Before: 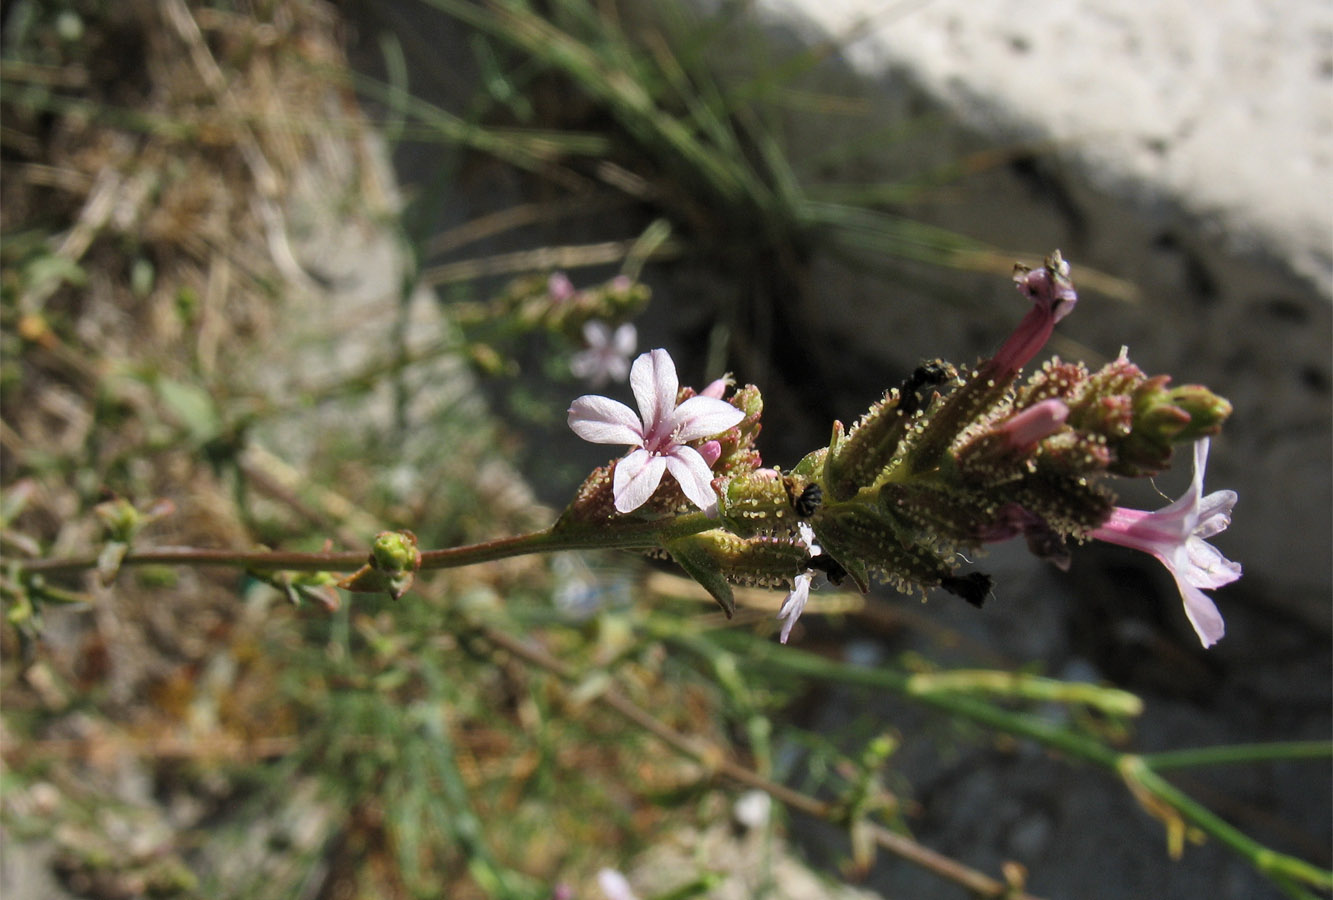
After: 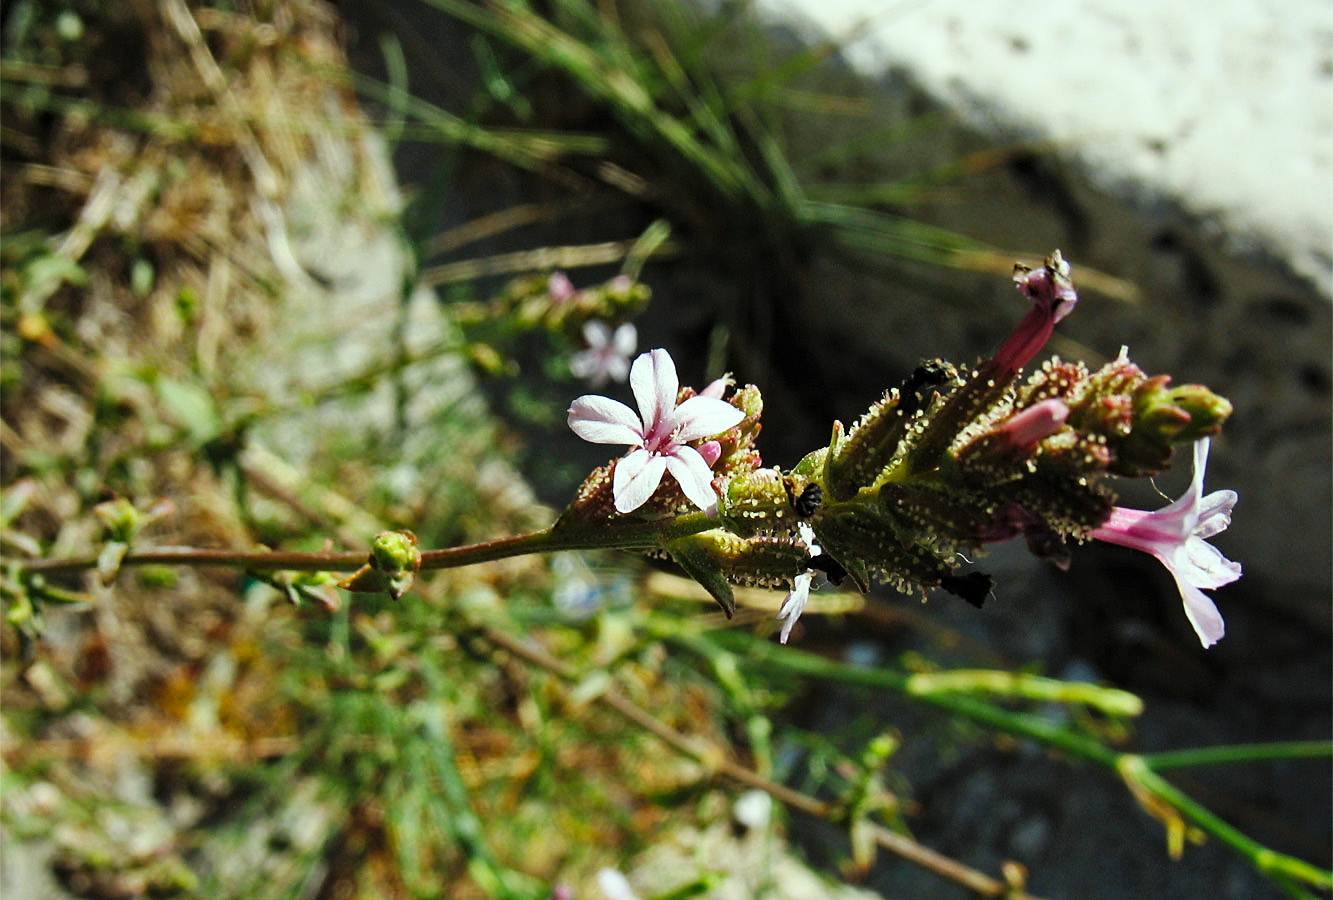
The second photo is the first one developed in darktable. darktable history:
haze removal: compatibility mode true, adaptive false
sharpen: radius 1.822, amount 0.393, threshold 1.252
base curve: curves: ch0 [(0, 0) (0.032, 0.025) (0.121, 0.166) (0.206, 0.329) (0.605, 0.79) (1, 1)], preserve colors none
color correction: highlights a* -8.33, highlights b* 3.2
